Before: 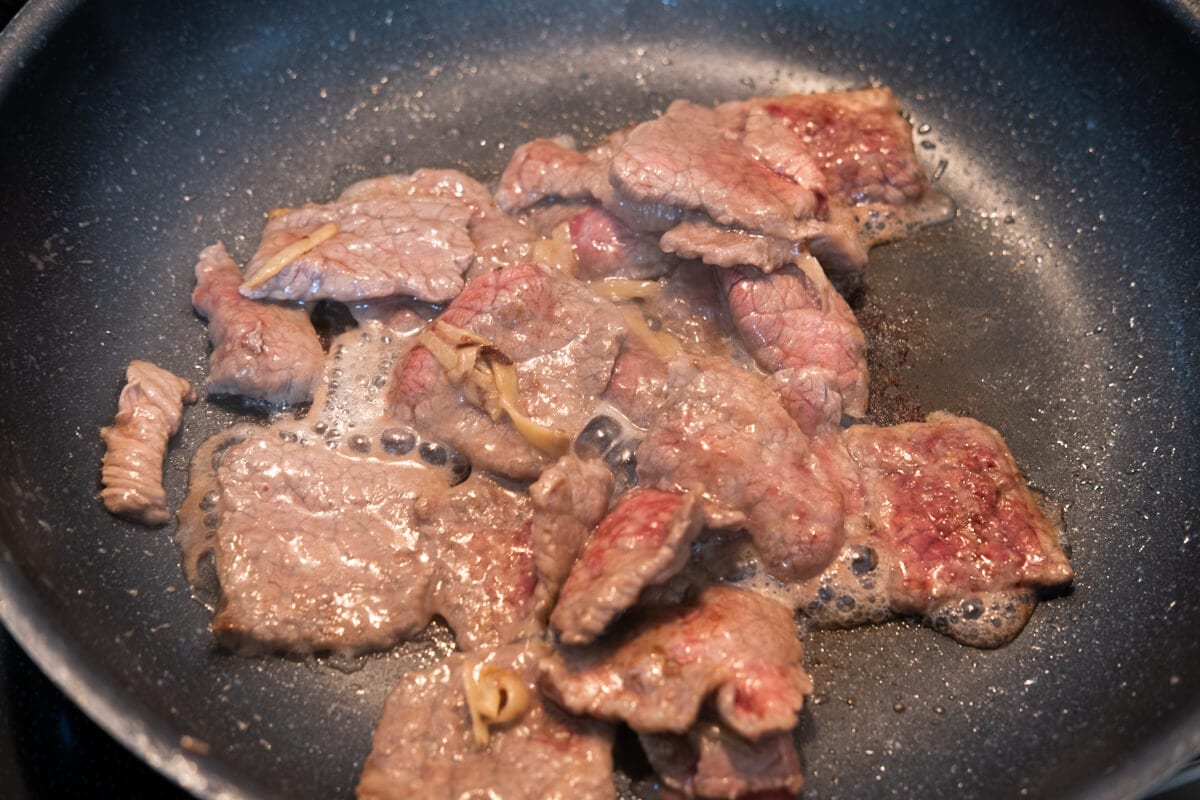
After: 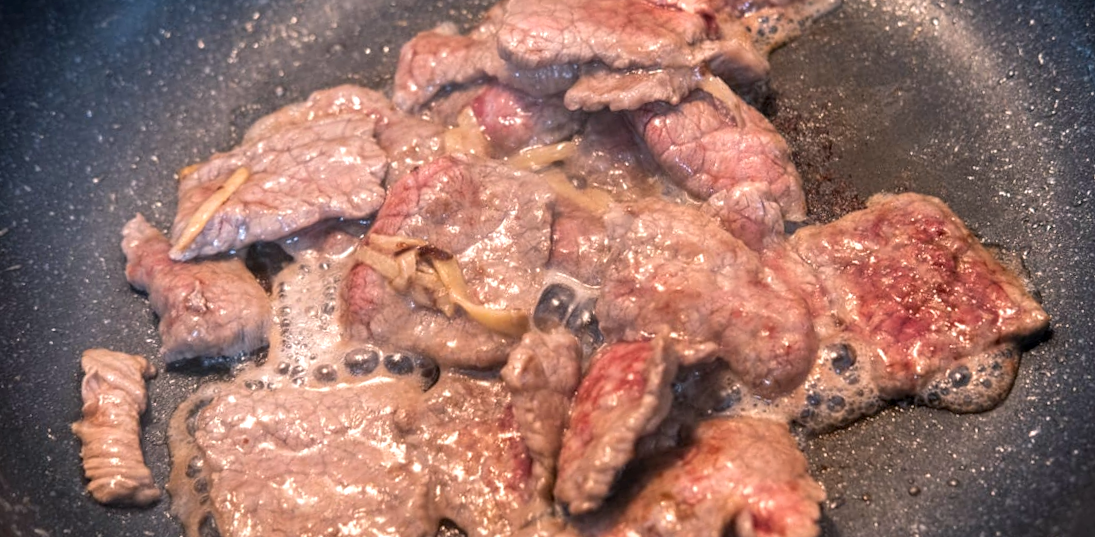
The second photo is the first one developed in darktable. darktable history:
exposure: exposure 0.2 EV, compensate highlight preservation false
color balance rgb: shadows lift › chroma 1.41%, shadows lift › hue 260°, power › chroma 0.5%, power › hue 260°, highlights gain › chroma 1%, highlights gain › hue 27°, saturation formula JzAzBz (2021)
local contrast: highlights 0%, shadows 0%, detail 133%
rotate and perspective: rotation -14.8°, crop left 0.1, crop right 0.903, crop top 0.25, crop bottom 0.748
